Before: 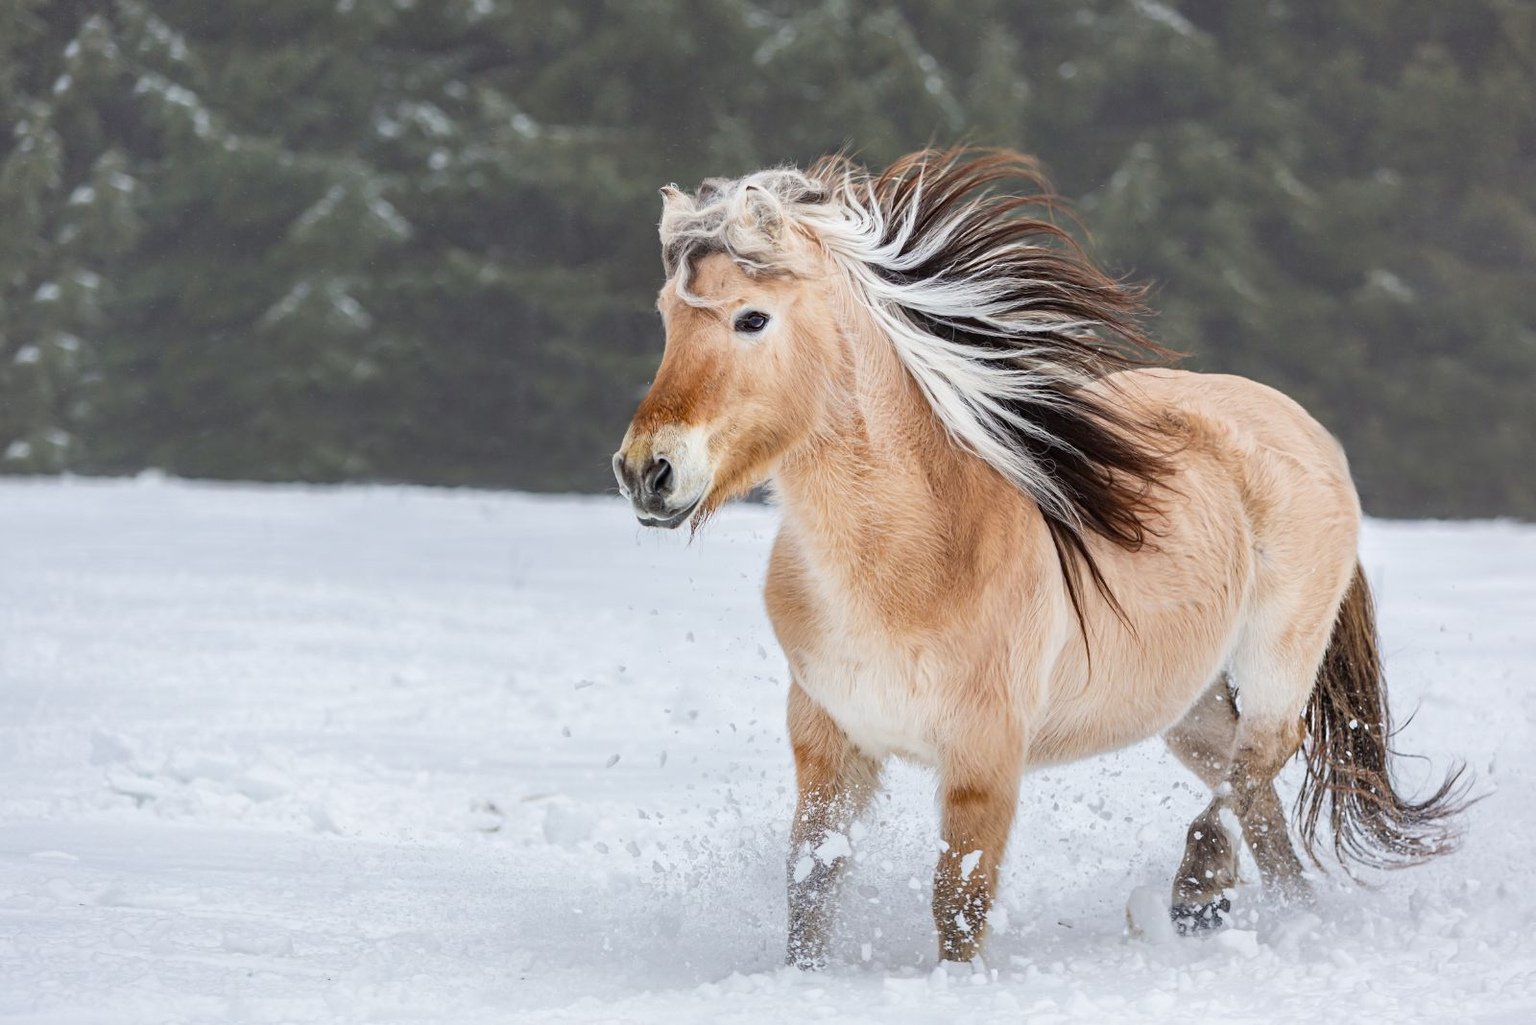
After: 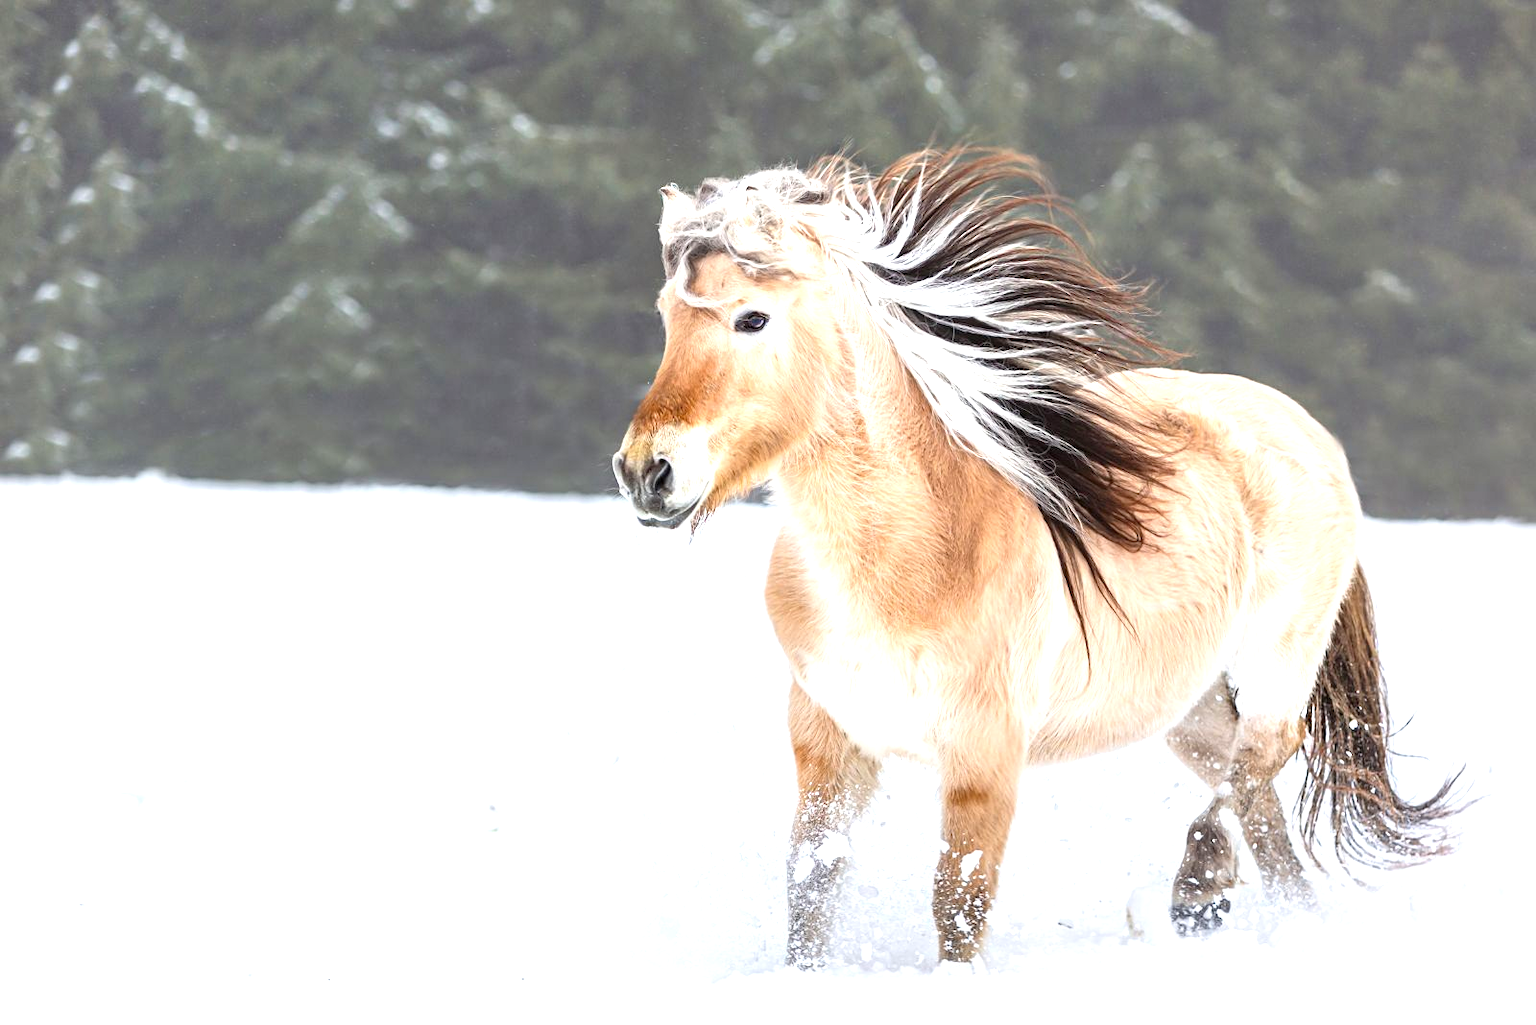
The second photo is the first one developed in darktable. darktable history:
exposure: black level correction 0, exposure 1.009 EV, compensate highlight preservation false
